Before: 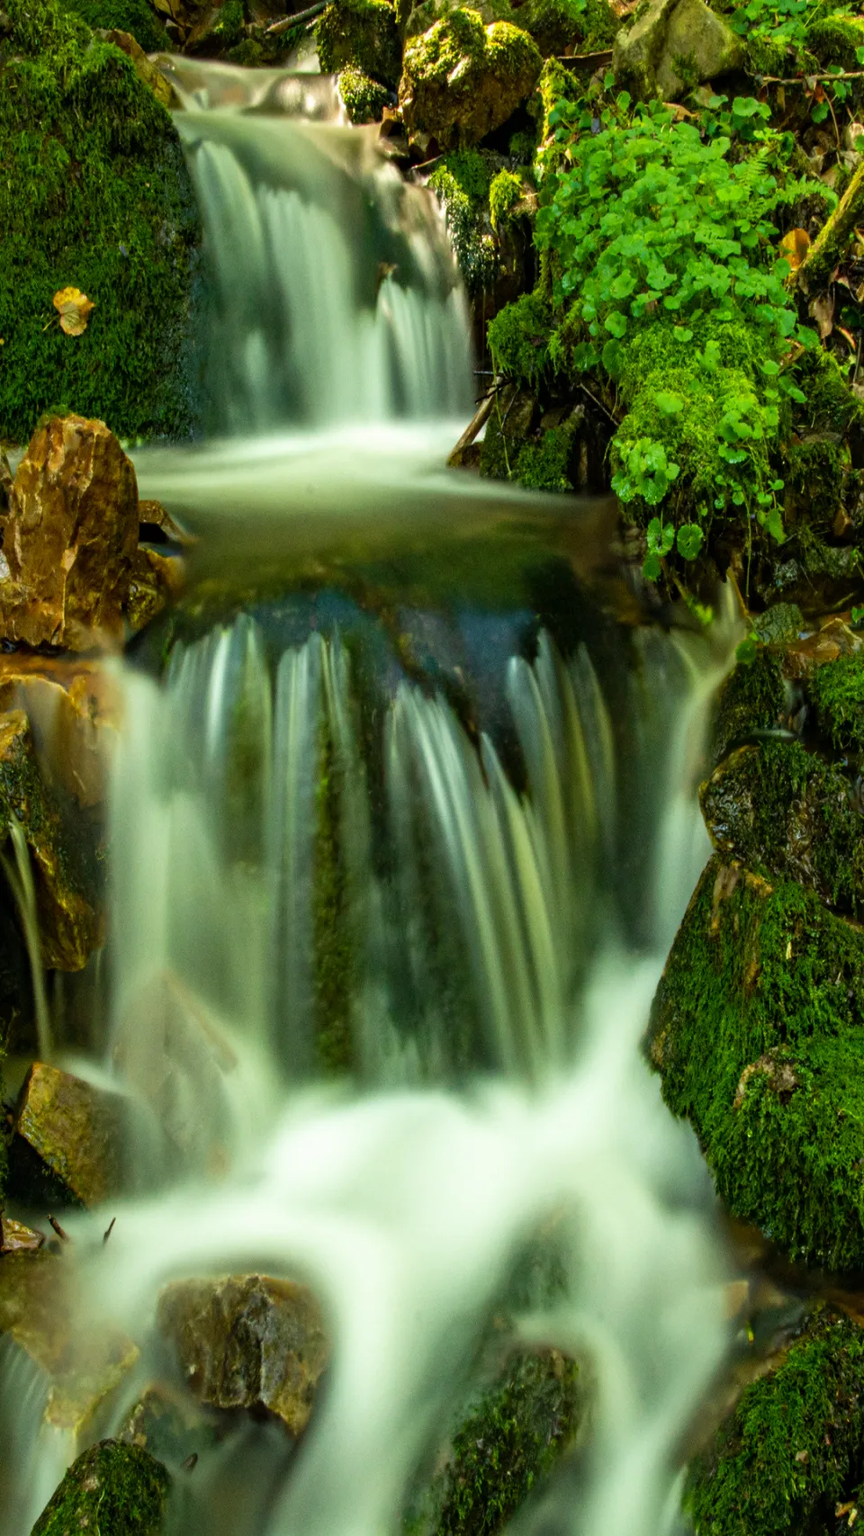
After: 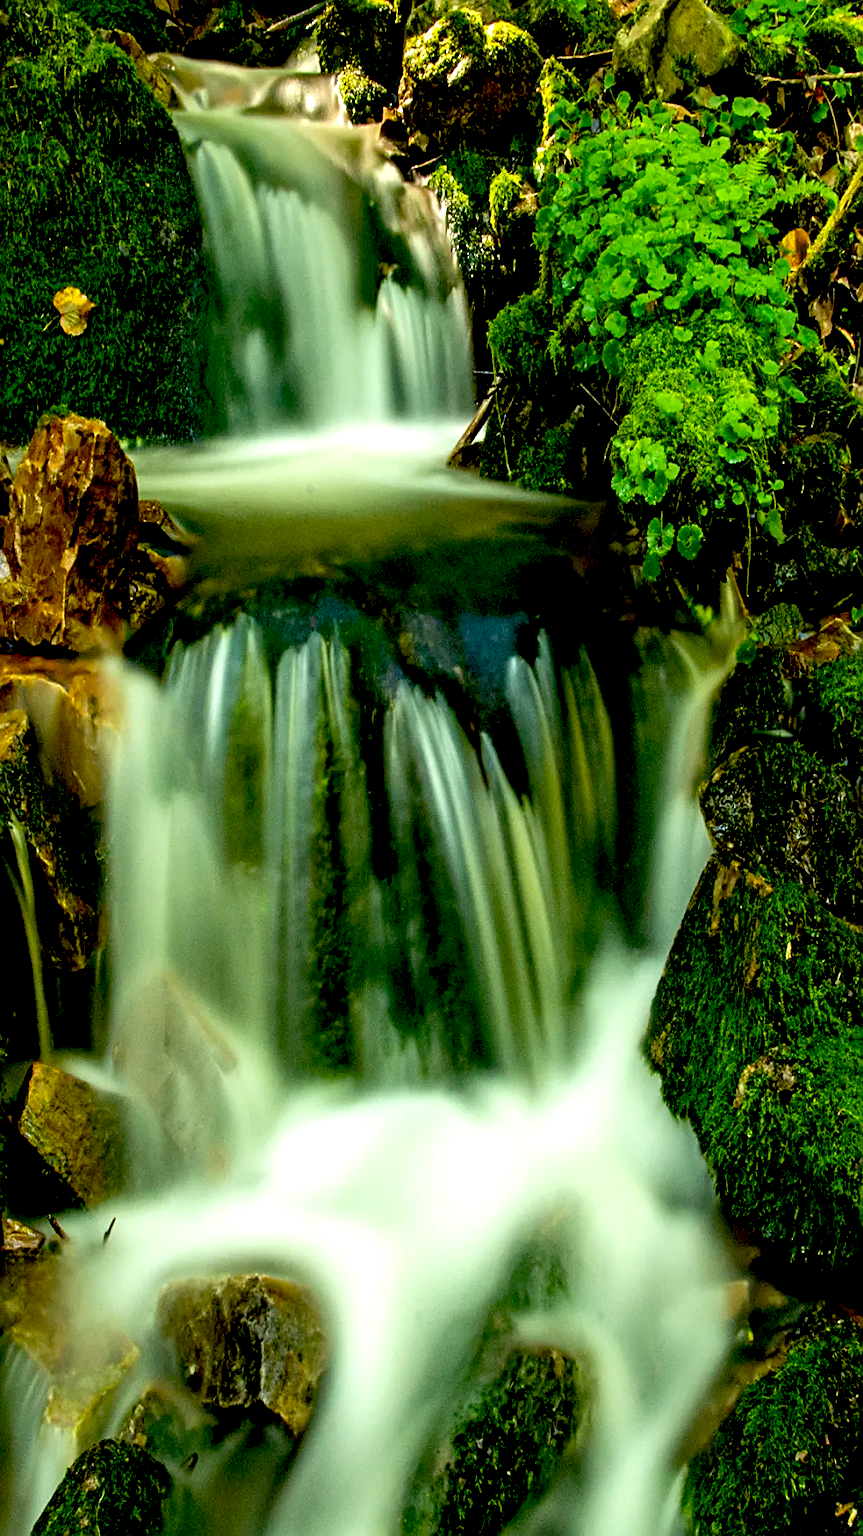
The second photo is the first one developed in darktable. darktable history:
exposure: black level correction 0.031, exposure 0.304 EV, compensate highlight preservation false
sharpen: on, module defaults
